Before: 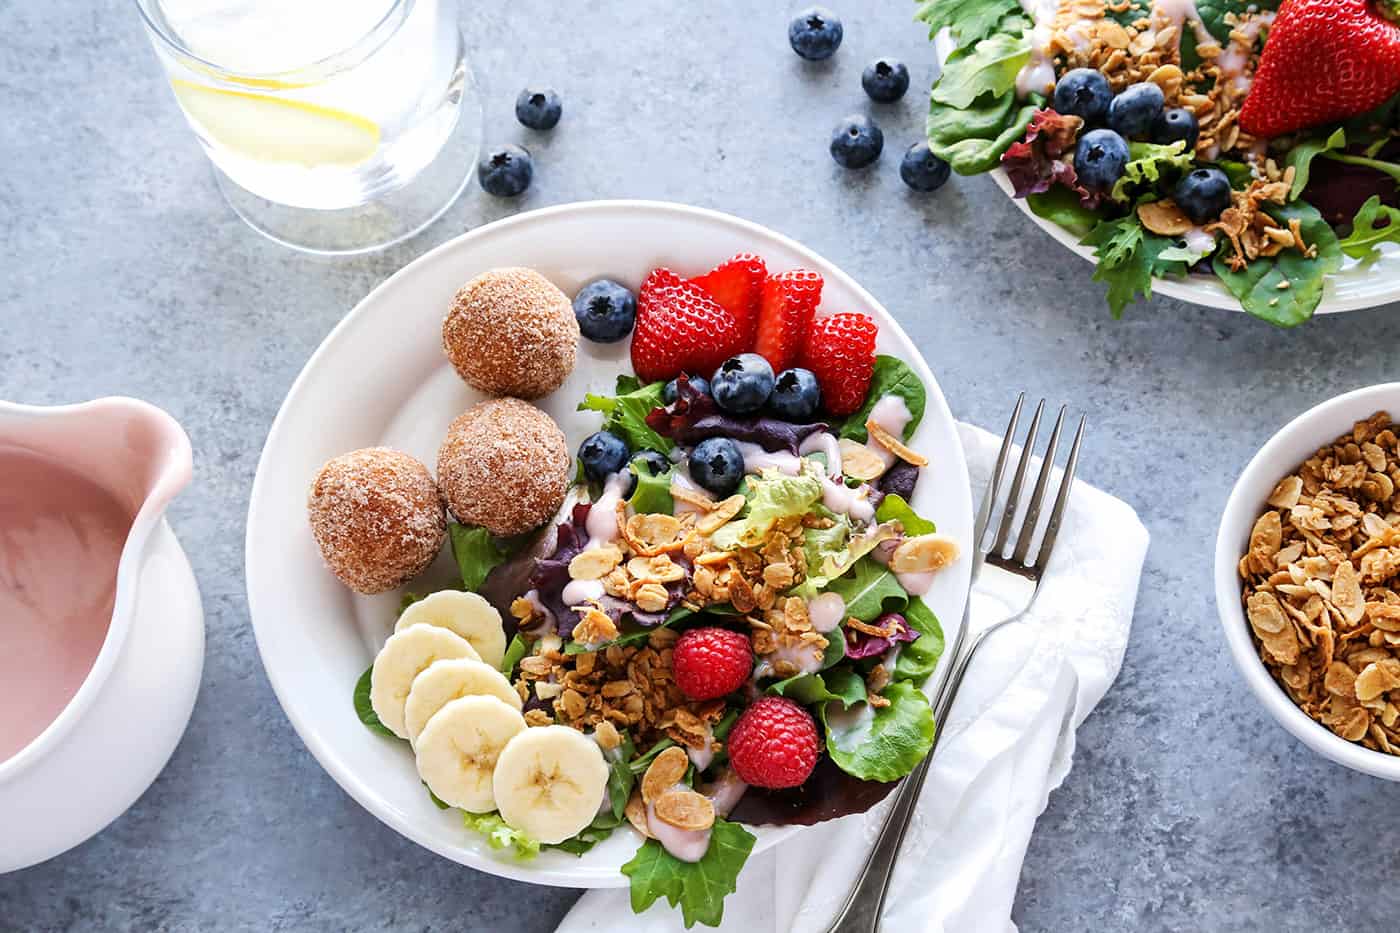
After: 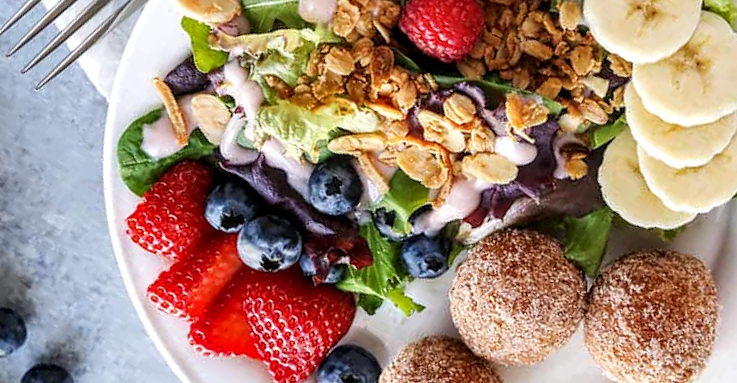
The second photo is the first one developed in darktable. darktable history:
crop and rotate: angle 148.37°, left 9.151%, top 15.672%, right 4.486%, bottom 17.006%
local contrast: detail 130%
exposure: compensate highlight preservation false
